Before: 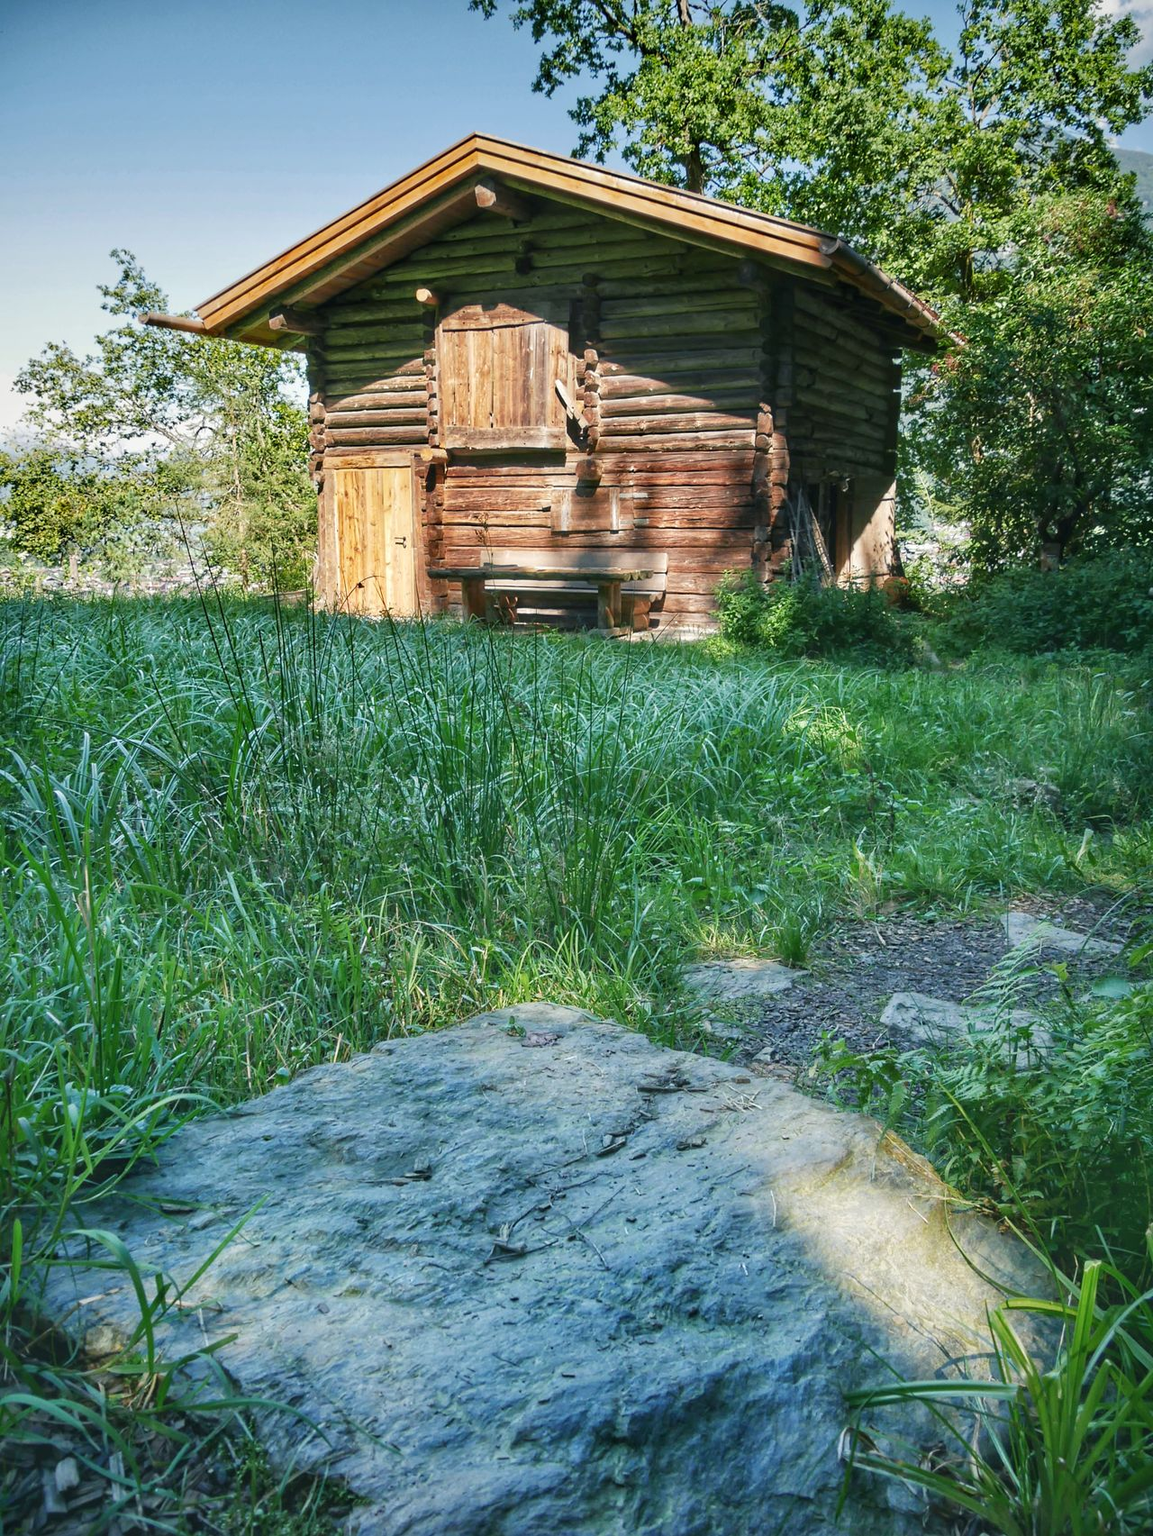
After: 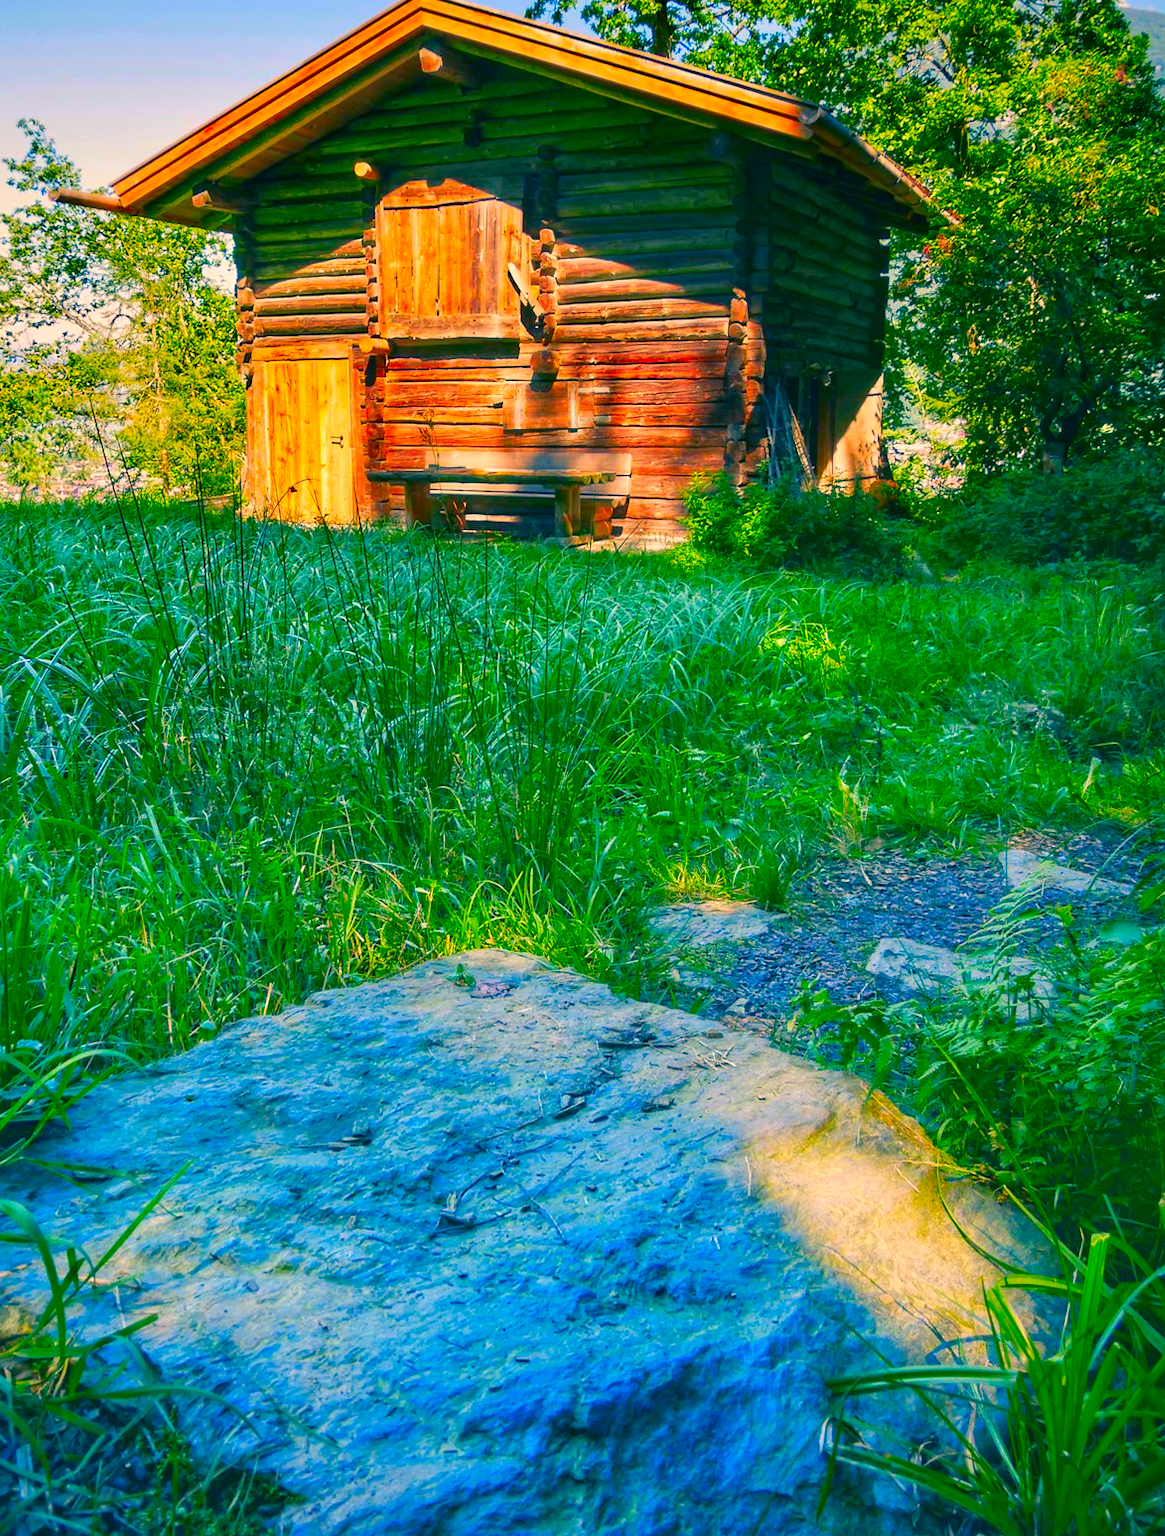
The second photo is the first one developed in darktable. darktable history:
crop and rotate: left 8.262%, top 9.226%
color balance rgb: shadows lift › chroma 5.41%, shadows lift › hue 240°, highlights gain › chroma 3.74%, highlights gain › hue 60°, saturation formula JzAzBz (2021)
color correction: highlights a* 1.59, highlights b* -1.7, saturation 2.48
levels: levels [0, 0.492, 0.984]
